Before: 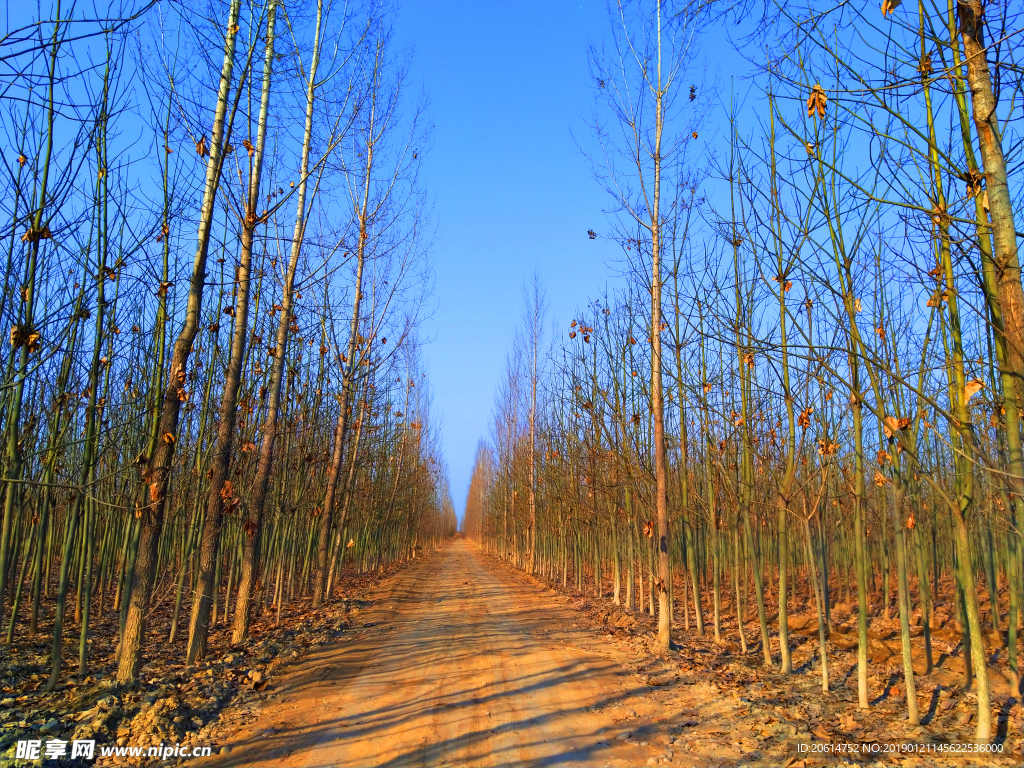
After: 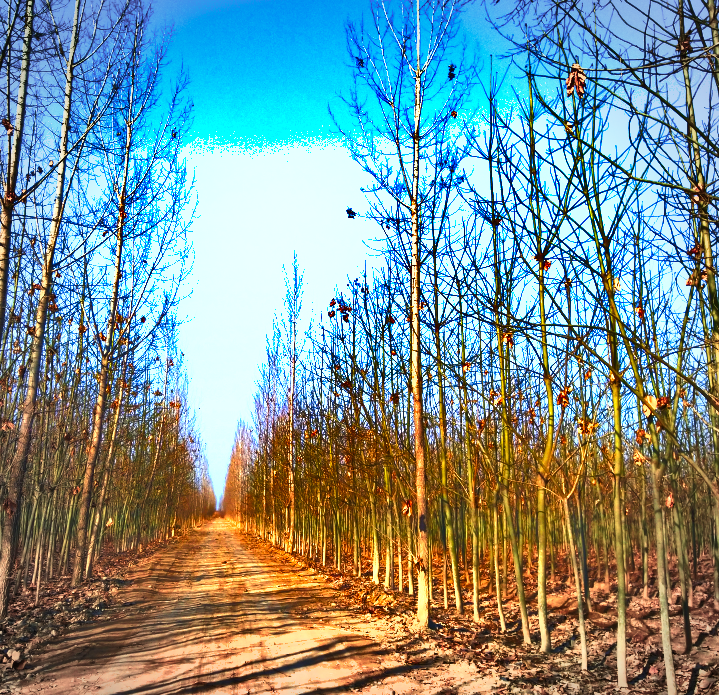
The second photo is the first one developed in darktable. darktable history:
exposure: black level correction -0.002, exposure 1.363 EV, compensate highlight preservation false
crop and rotate: left 23.538%, top 2.745%, right 6.228%, bottom 6.676%
color calibration: illuminant same as pipeline (D50), adaptation XYZ, x 0.346, y 0.359, temperature 5005.37 K
vignetting: fall-off start 75.58%, width/height ratio 1.086, unbound false
shadows and highlights: shadows 24.53, highlights -78.83, soften with gaussian
